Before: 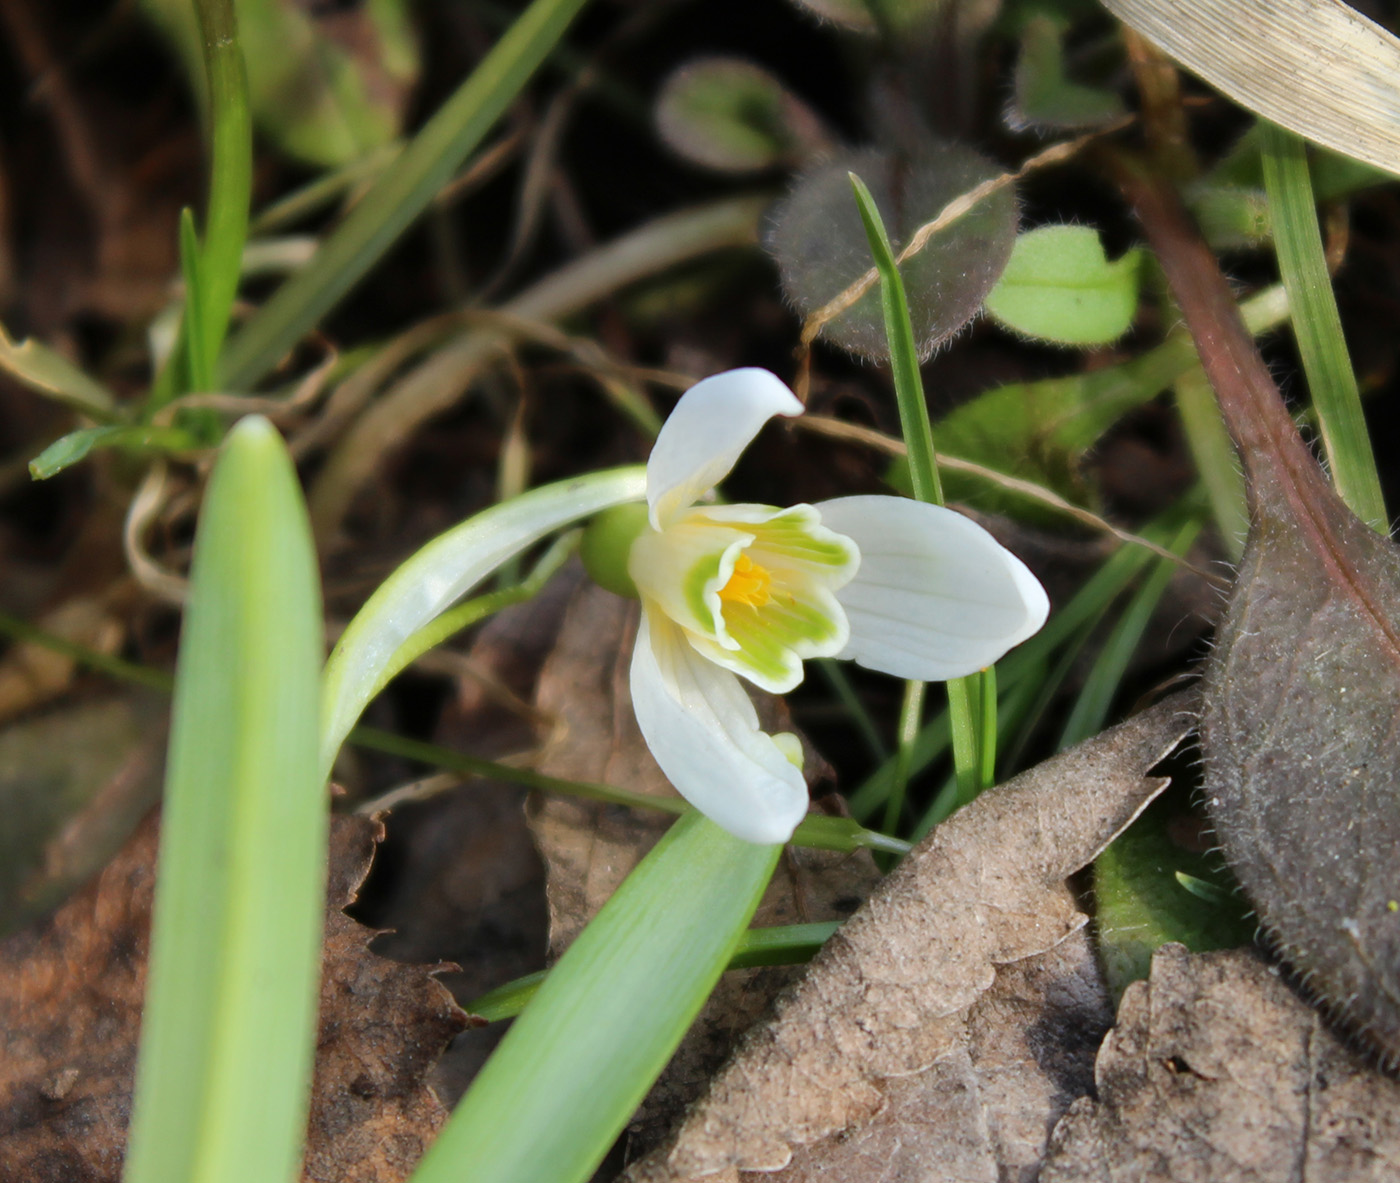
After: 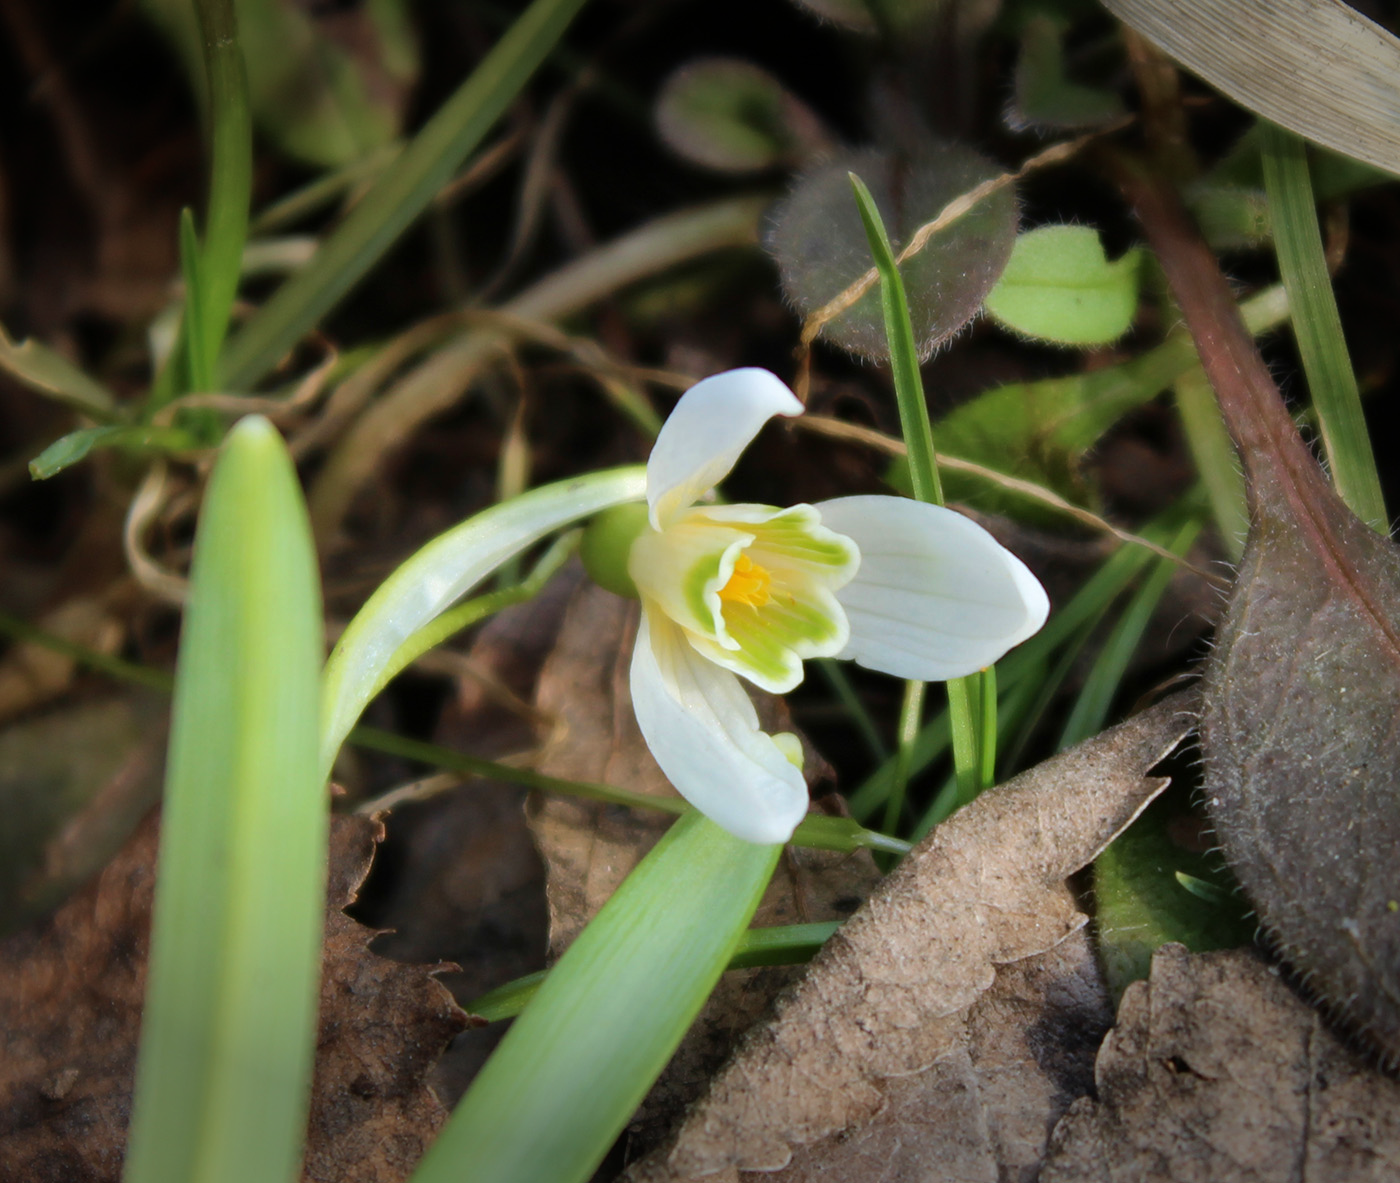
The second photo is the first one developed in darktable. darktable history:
vignetting: fall-off start 70.97%, brightness -0.584, saturation -0.118, width/height ratio 1.333
velvia: strength 17%
